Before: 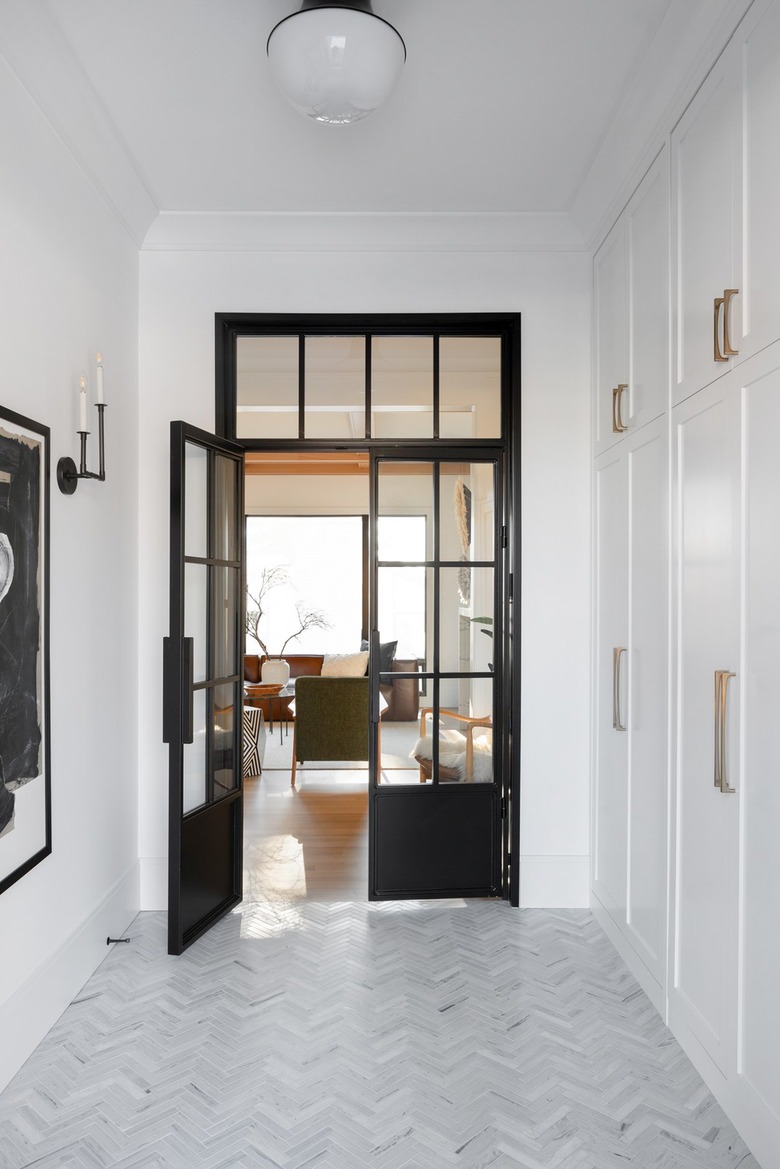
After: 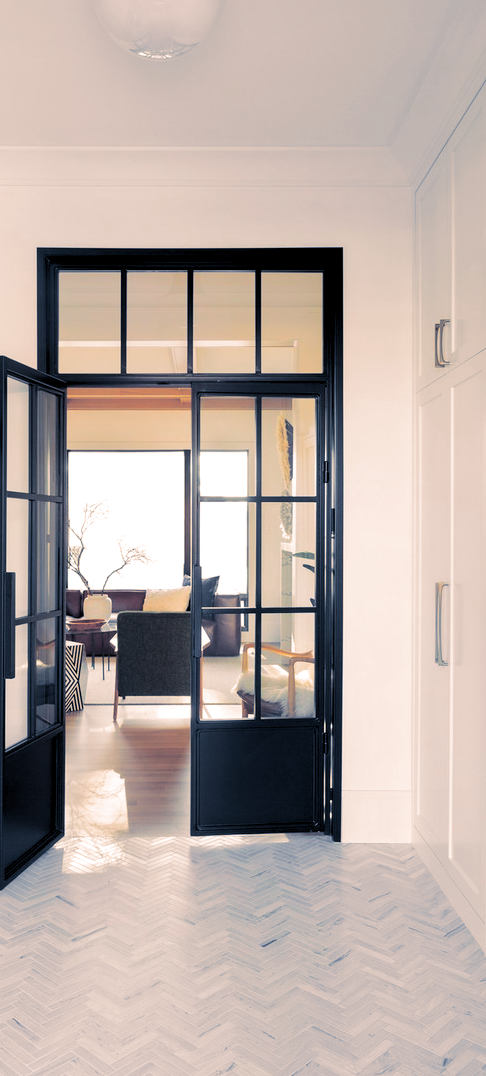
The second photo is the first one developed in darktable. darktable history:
levels: levels [0.073, 0.497, 0.972]
split-toning: shadows › hue 226.8°, shadows › saturation 0.56, highlights › hue 28.8°, balance -40, compress 0%
color balance rgb: perceptual saturation grading › global saturation 25%, perceptual brilliance grading › mid-tones 10%, perceptual brilliance grading › shadows 15%, global vibrance 20%
crop and rotate: left 22.918%, top 5.629%, right 14.711%, bottom 2.247%
